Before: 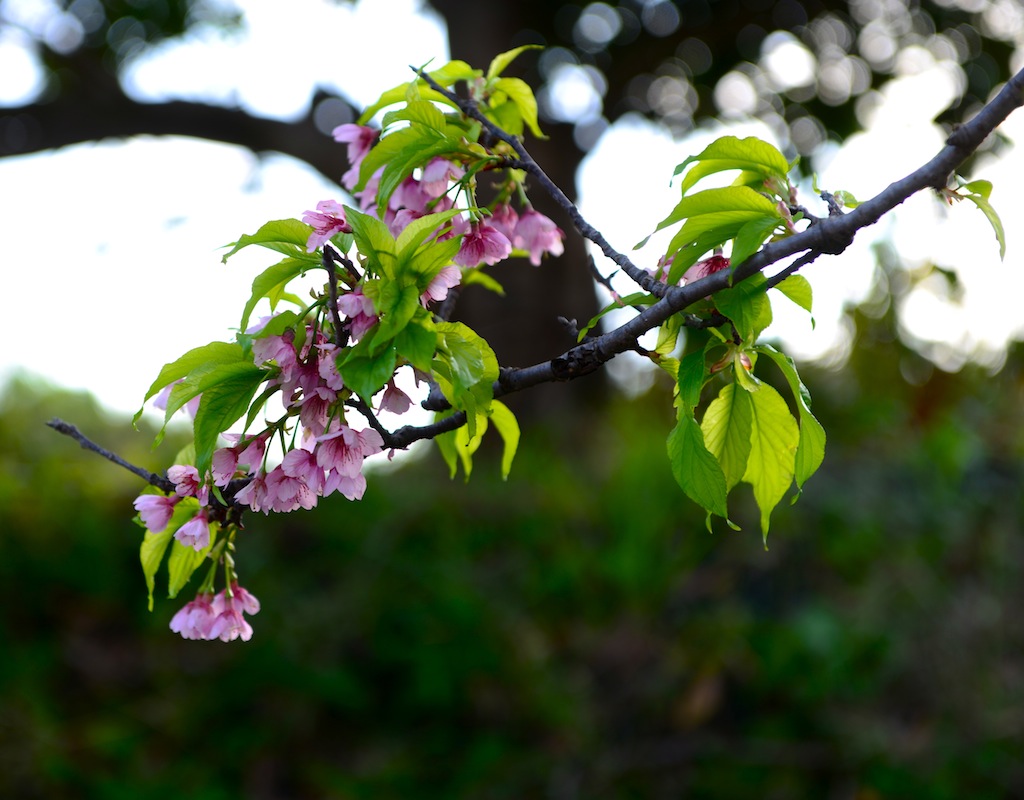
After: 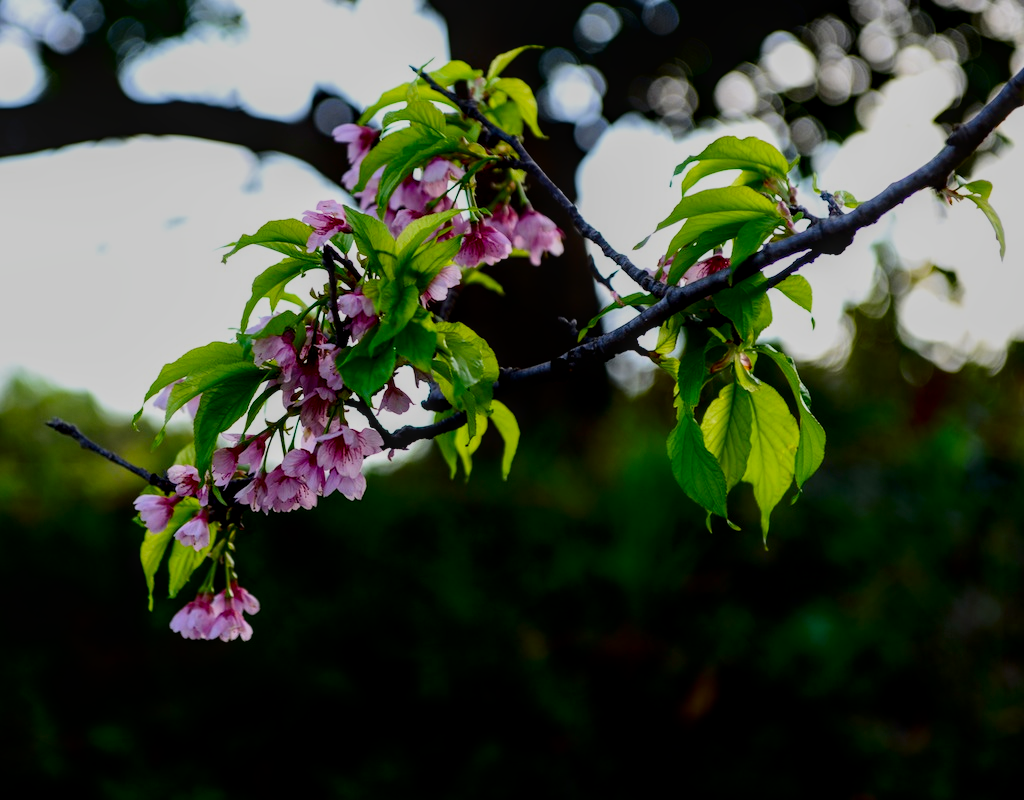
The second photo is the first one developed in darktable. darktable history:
local contrast: on, module defaults
filmic rgb: black relative exposure -7.65 EV, white relative exposure 4.56 EV, hardness 3.61, contrast 1.056
contrast brightness saturation: contrast 0.132, brightness -0.221, saturation 0.146
